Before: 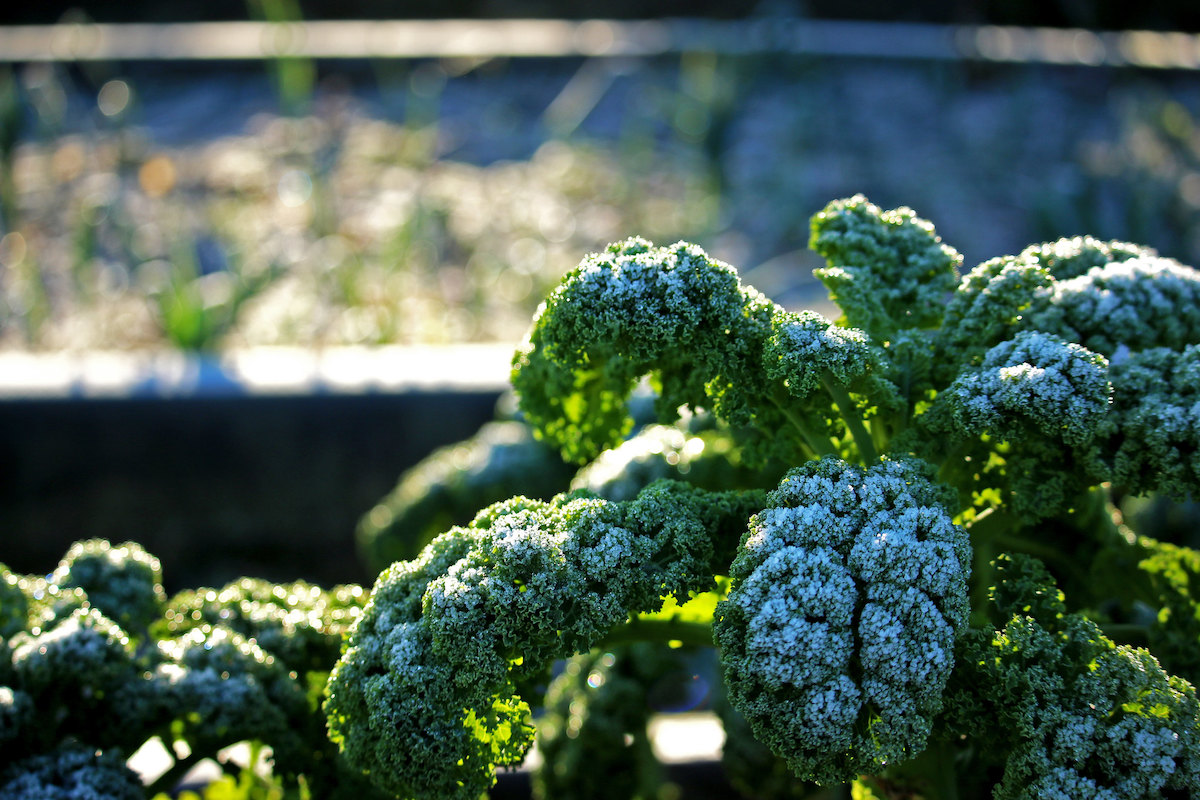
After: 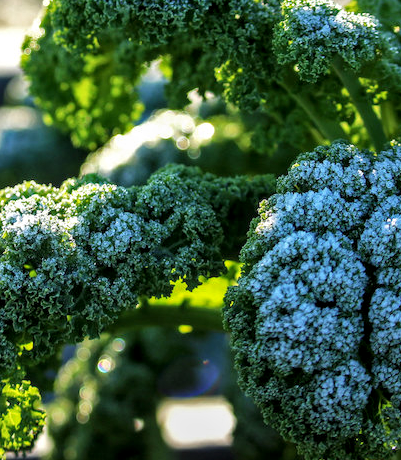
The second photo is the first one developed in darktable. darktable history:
crop: left 40.902%, top 39.397%, right 25.624%, bottom 3.057%
local contrast: on, module defaults
